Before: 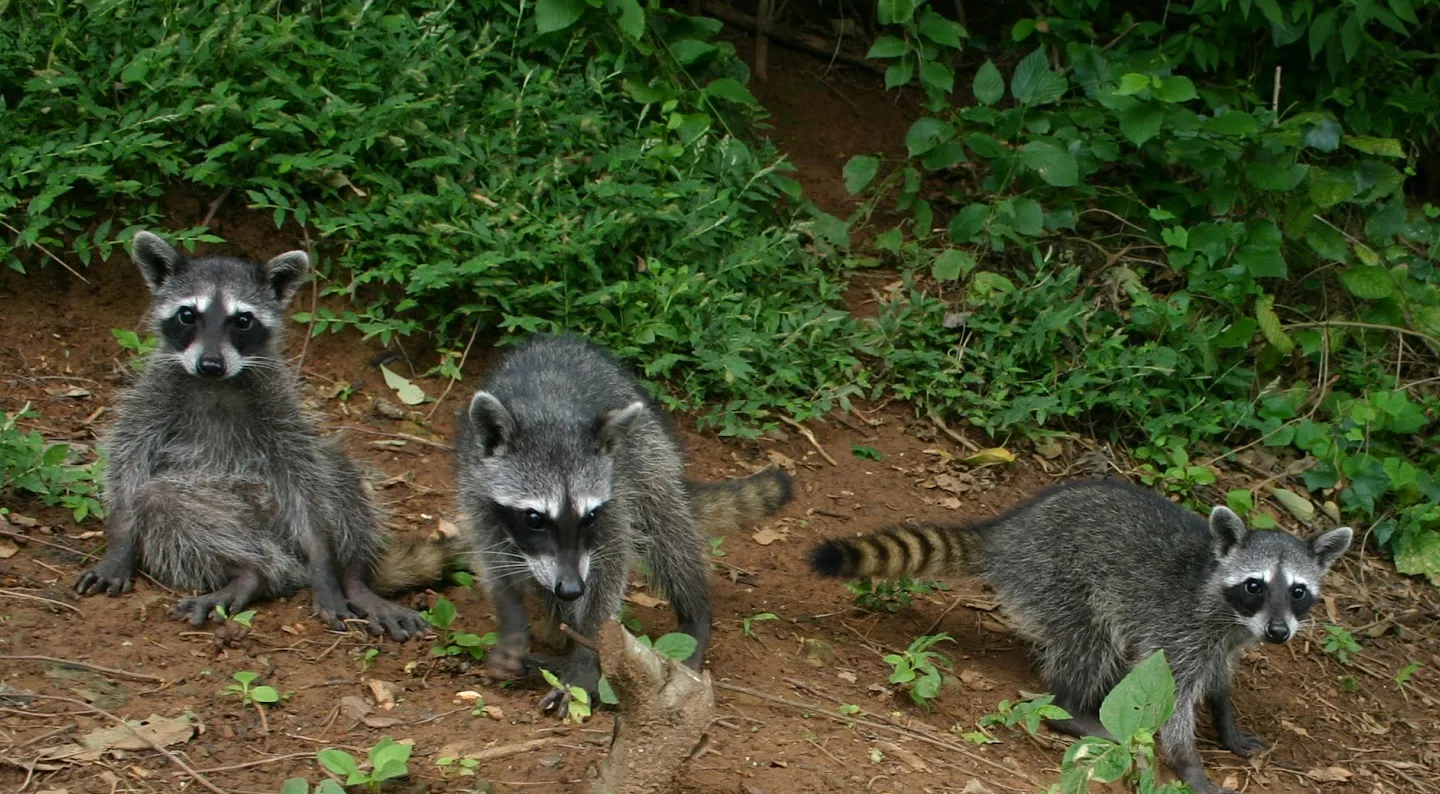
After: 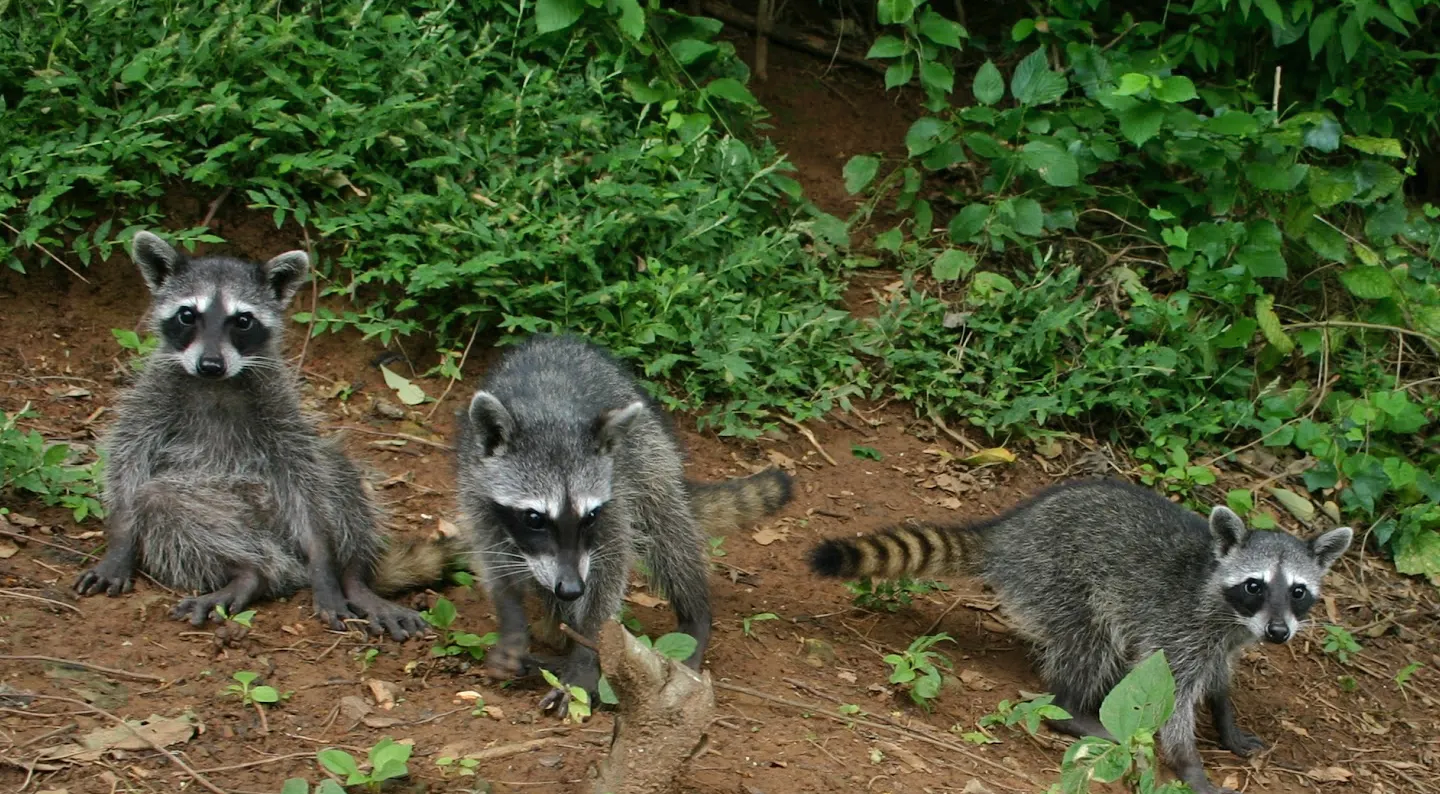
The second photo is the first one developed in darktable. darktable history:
tone equalizer: on, module defaults
shadows and highlights: radius 263.45, soften with gaussian
